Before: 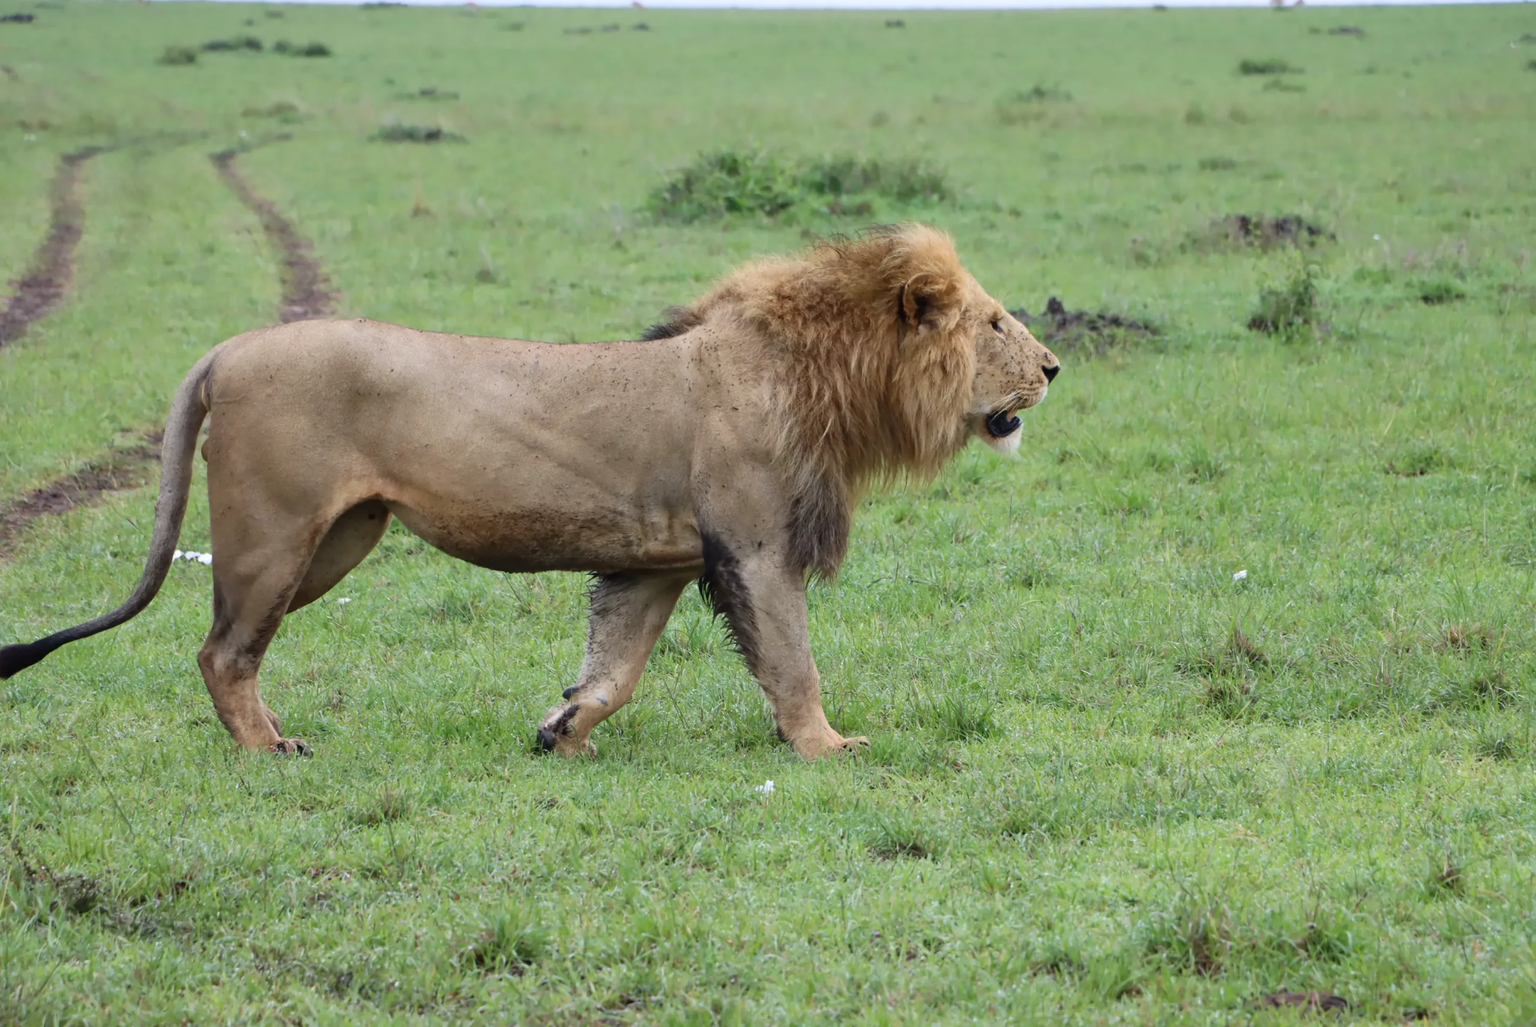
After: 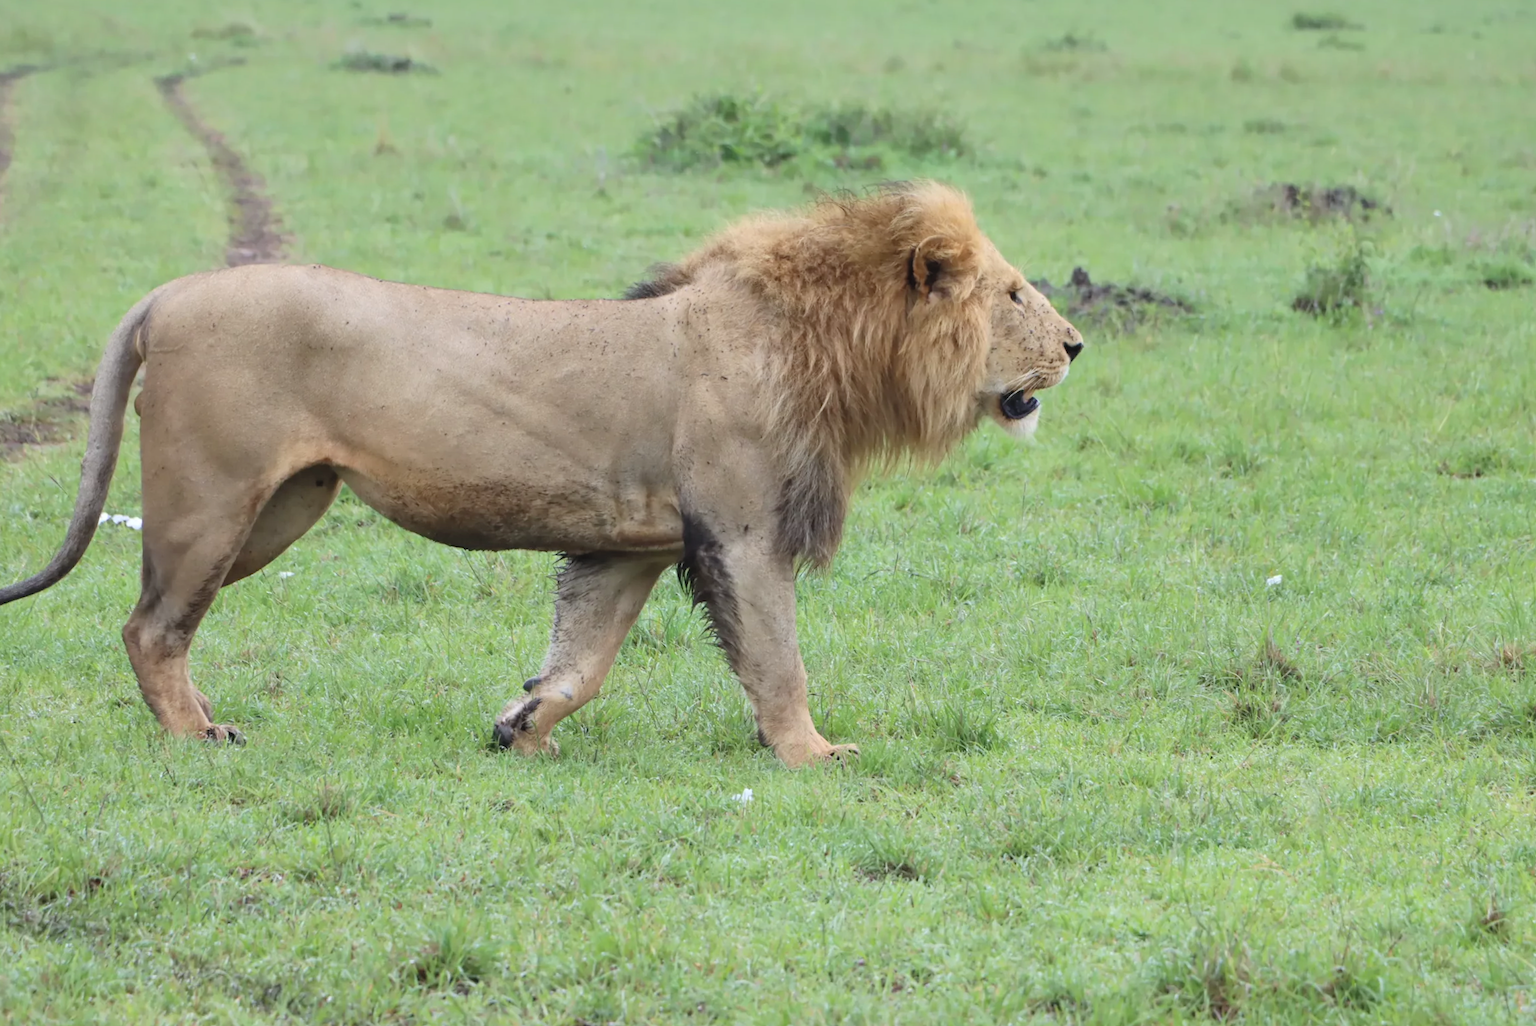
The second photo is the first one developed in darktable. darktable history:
crop and rotate: angle -1.96°, left 3.097%, top 4.154%, right 1.586%, bottom 0.529%
contrast brightness saturation: brightness 0.15
white balance: red 0.986, blue 1.01
